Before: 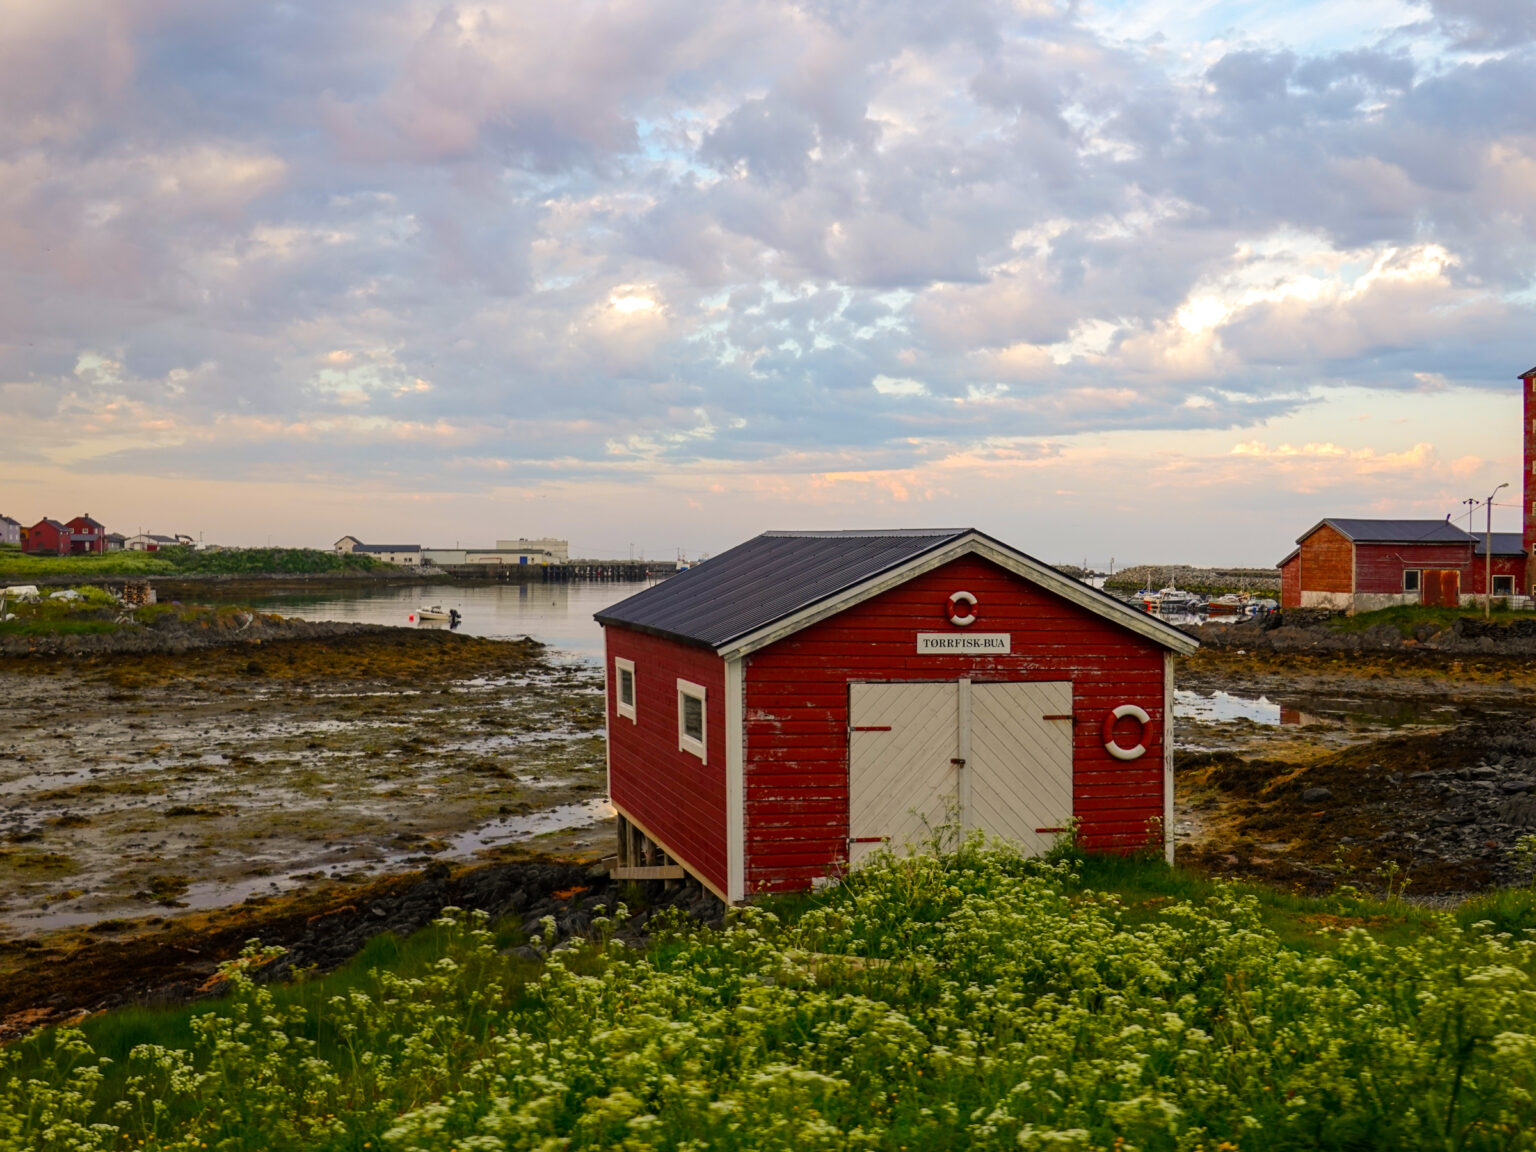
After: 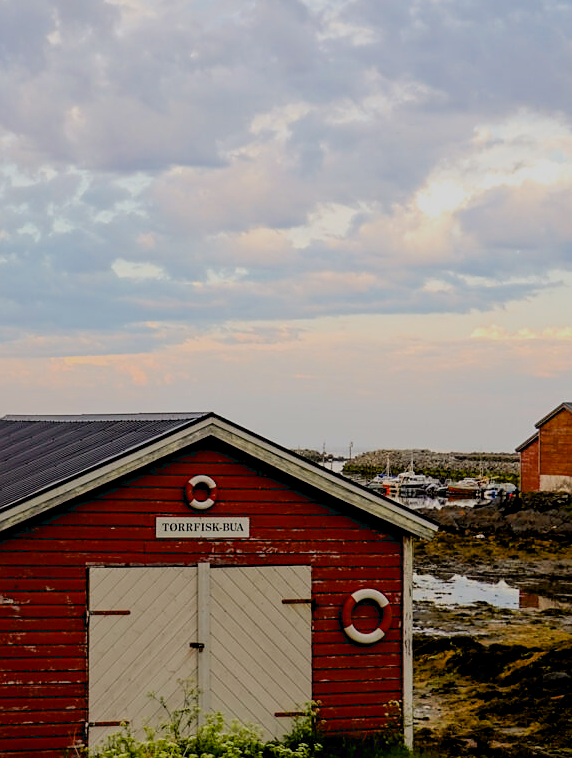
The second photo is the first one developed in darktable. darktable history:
crop and rotate: left 49.568%, top 10.14%, right 13.167%, bottom 24.05%
tone equalizer: on, module defaults
filmic rgb: black relative exposure -7.65 EV, white relative exposure 4.56 EV, hardness 3.61
exposure: black level correction 0.01, exposure 0.008 EV, compensate highlight preservation false
sharpen: radius 0.973, amount 0.604
